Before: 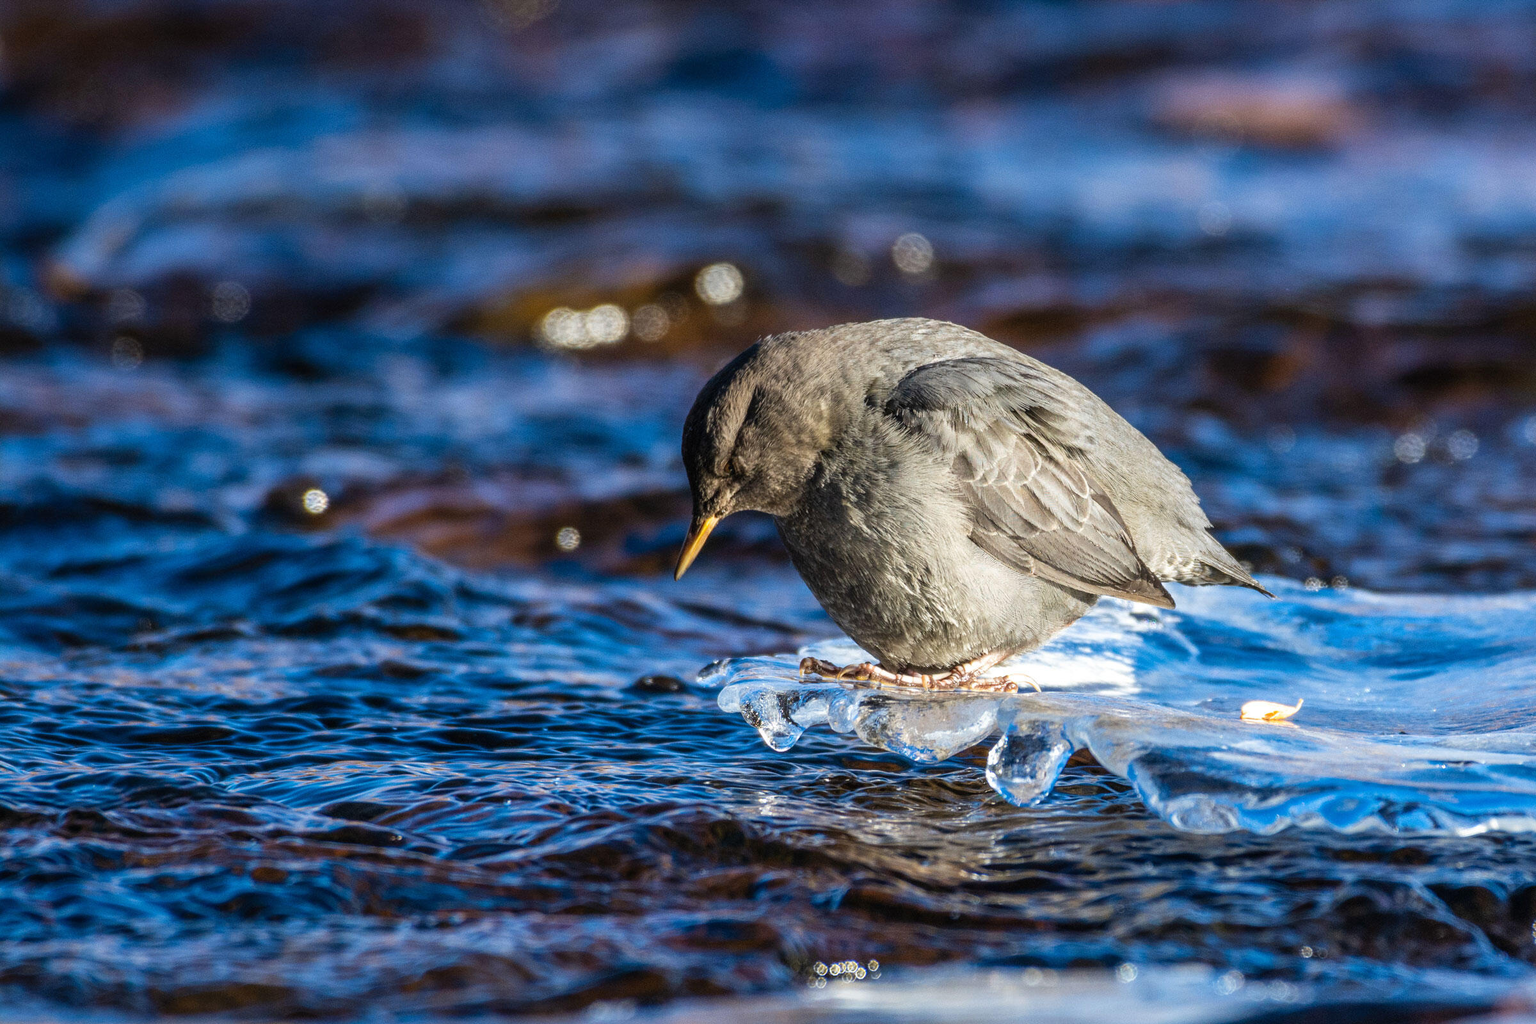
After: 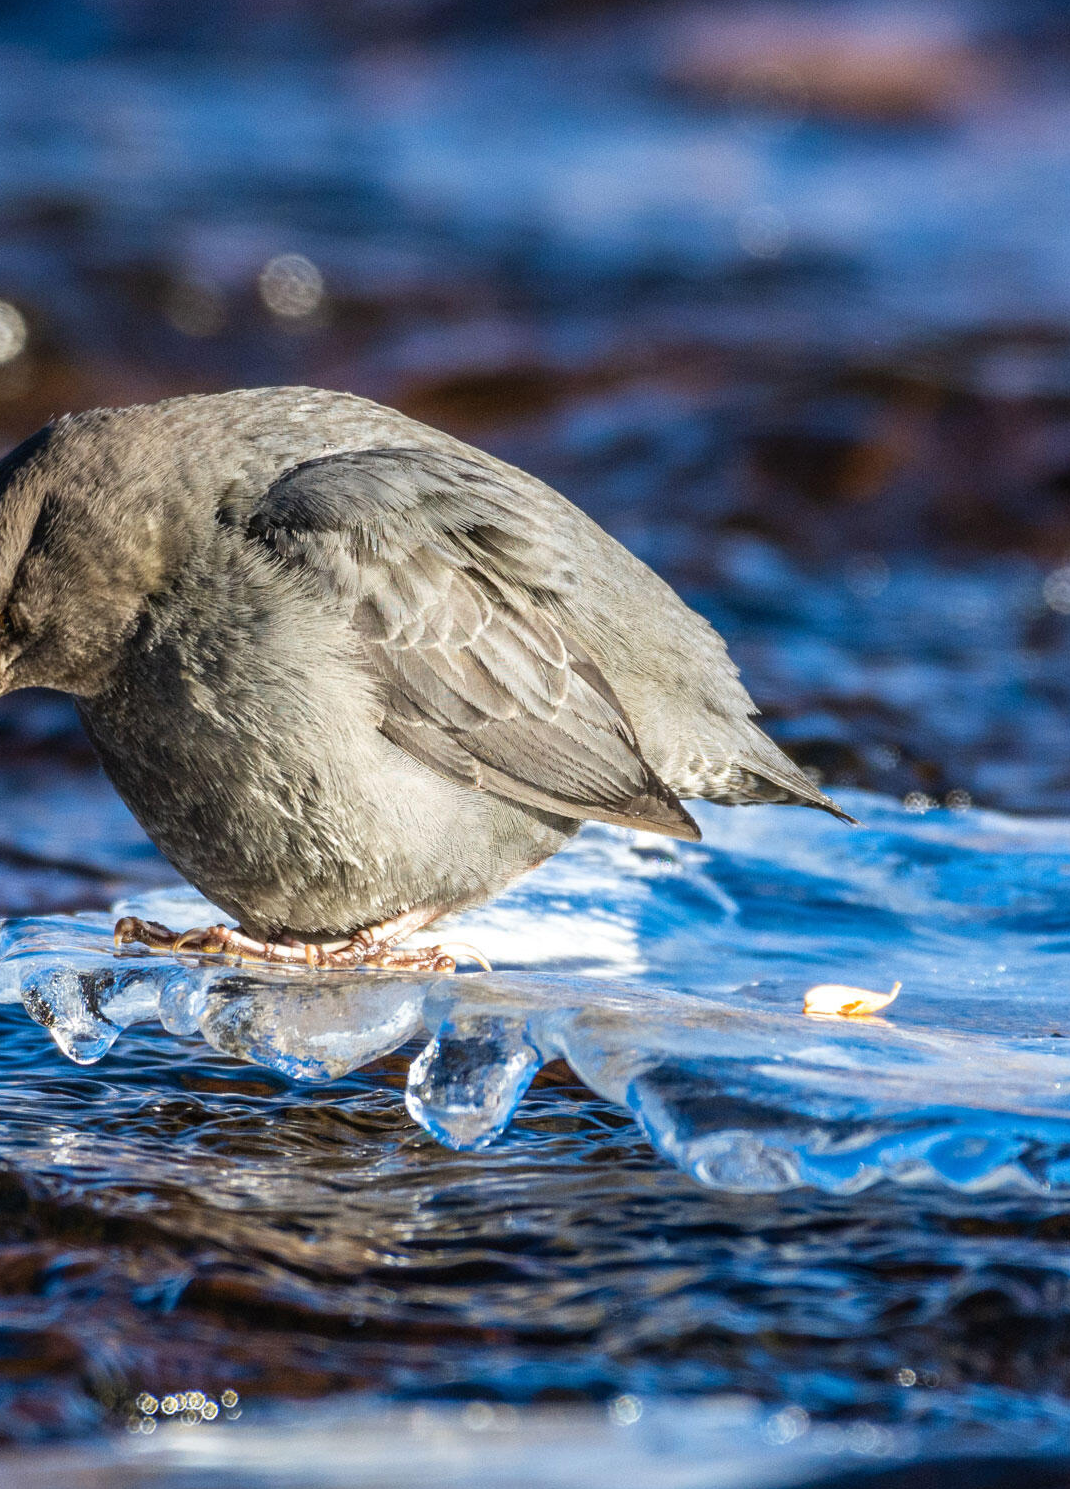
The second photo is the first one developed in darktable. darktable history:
crop: left 47.333%, top 6.884%, right 8.047%
